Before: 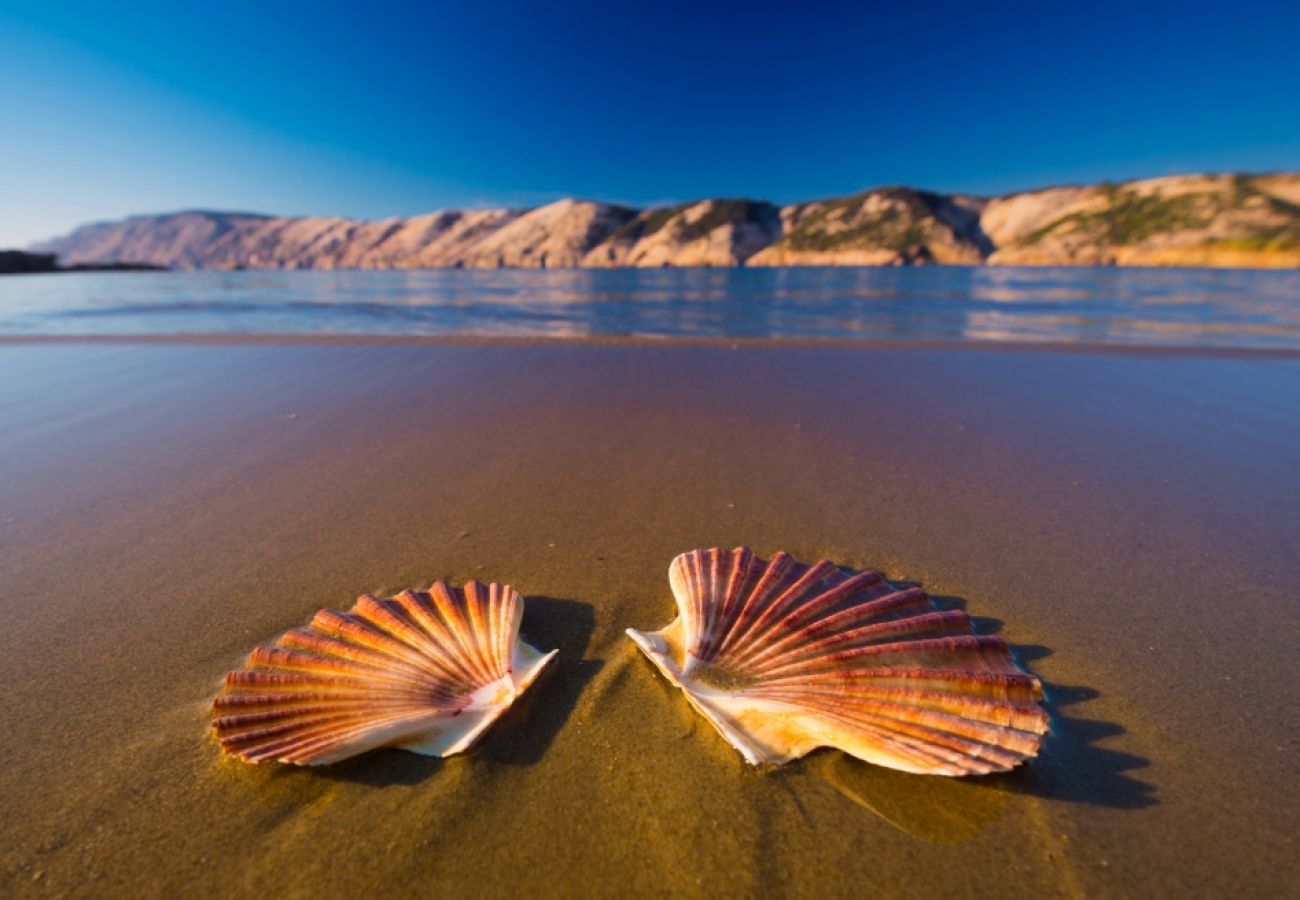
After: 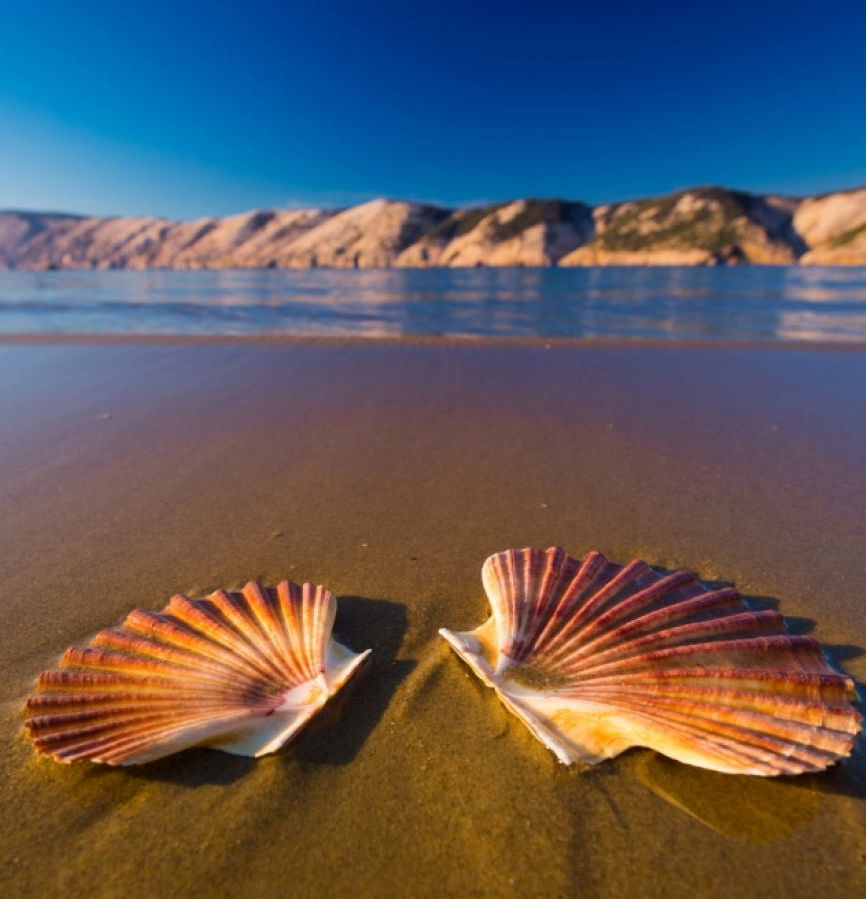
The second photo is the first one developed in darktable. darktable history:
crop and rotate: left 14.458%, right 18.893%
